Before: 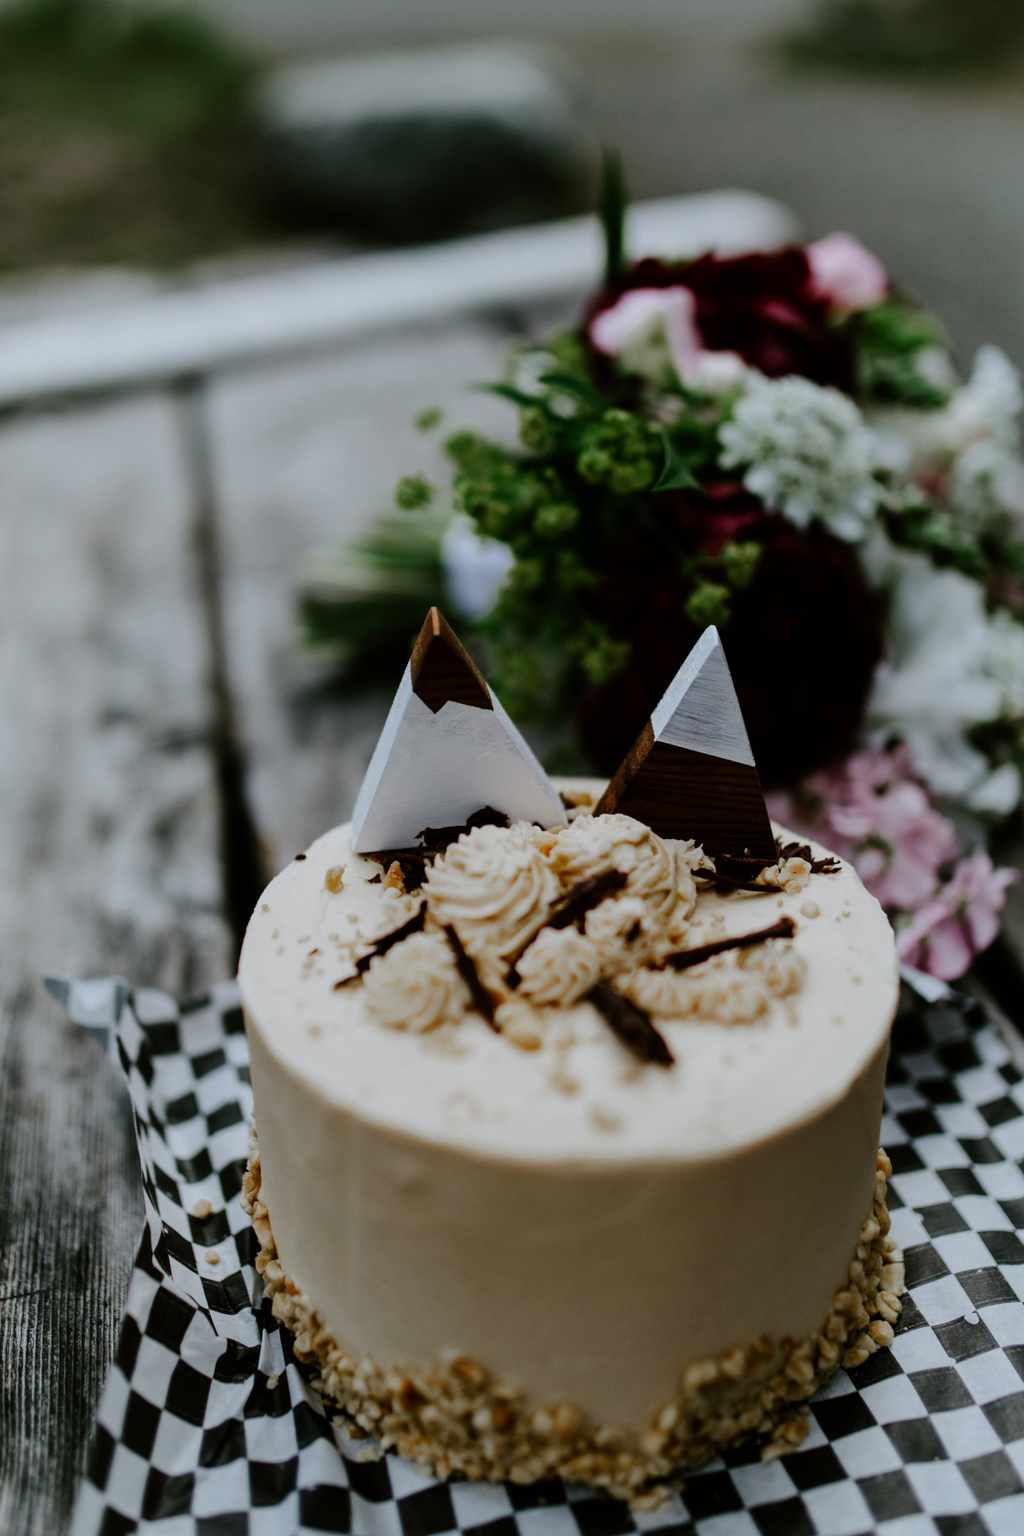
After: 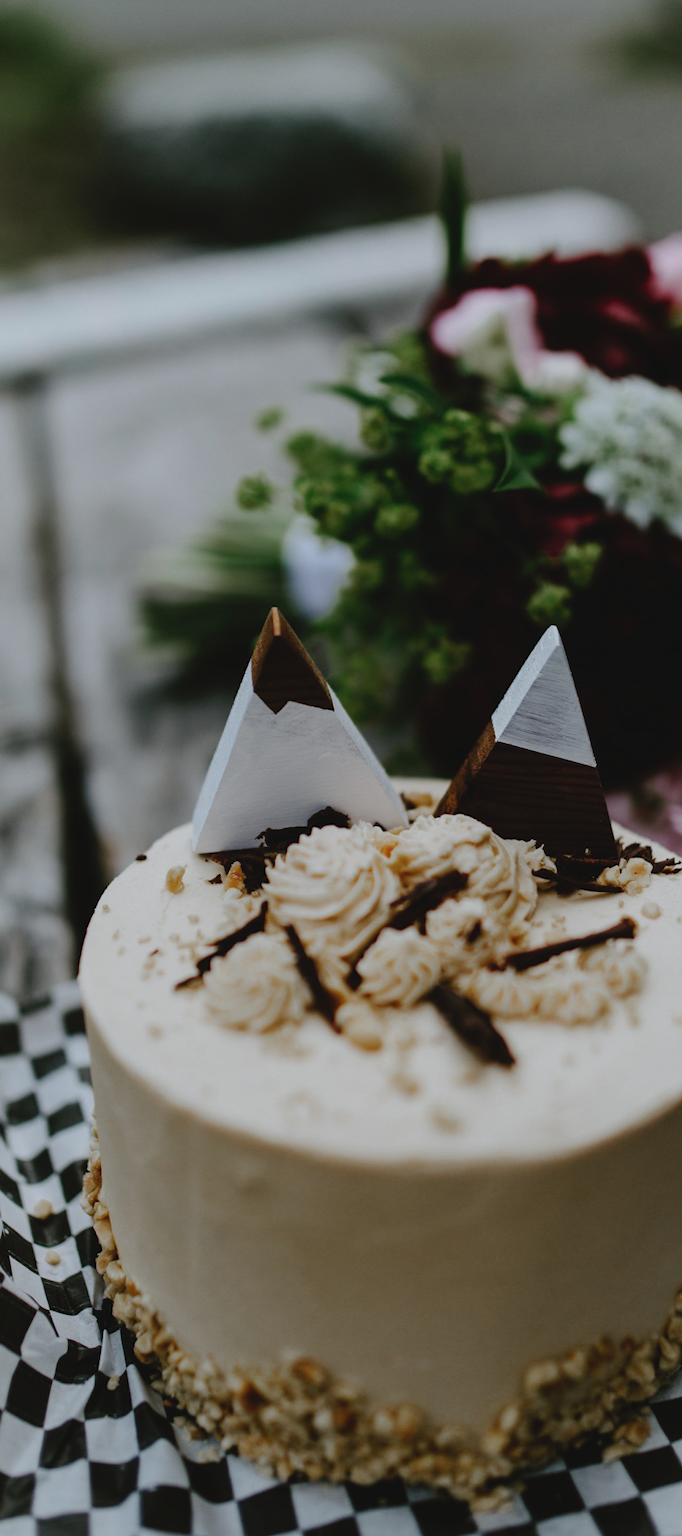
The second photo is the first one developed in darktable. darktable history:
crop and rotate: left 15.579%, right 17.765%
contrast brightness saturation: contrast -0.094, saturation -0.09
